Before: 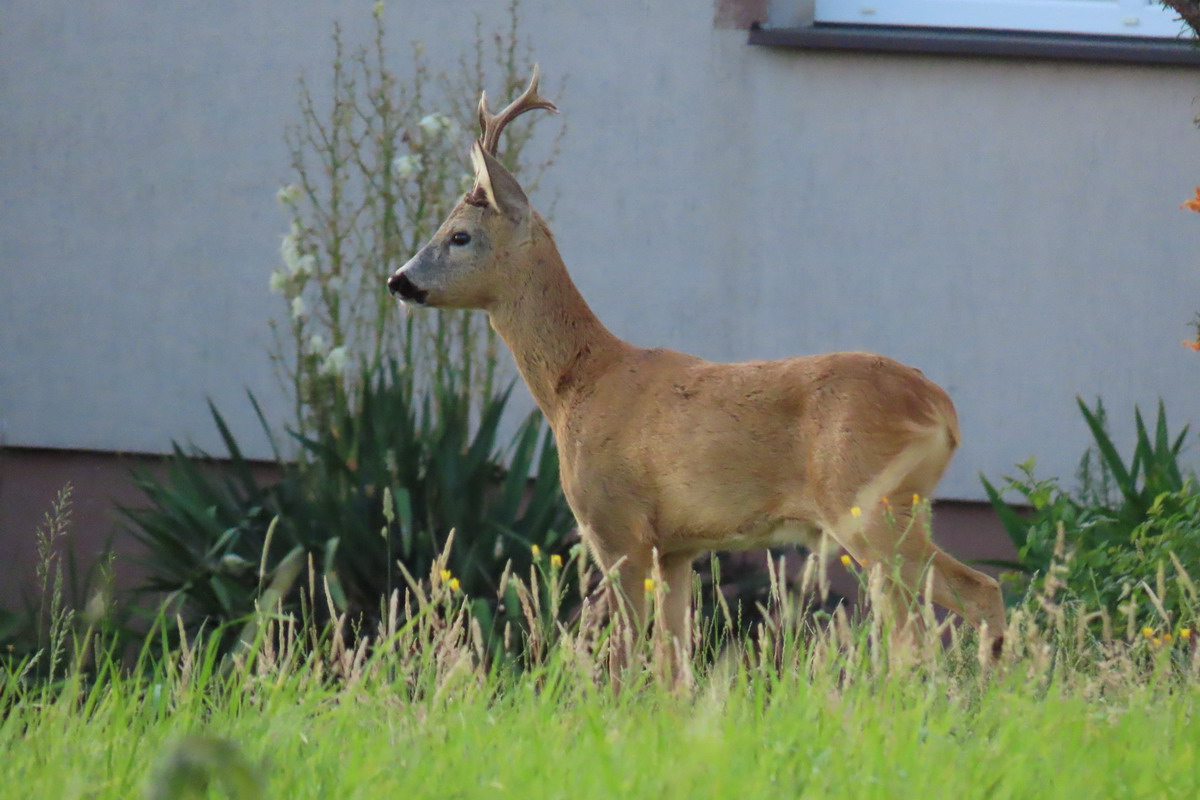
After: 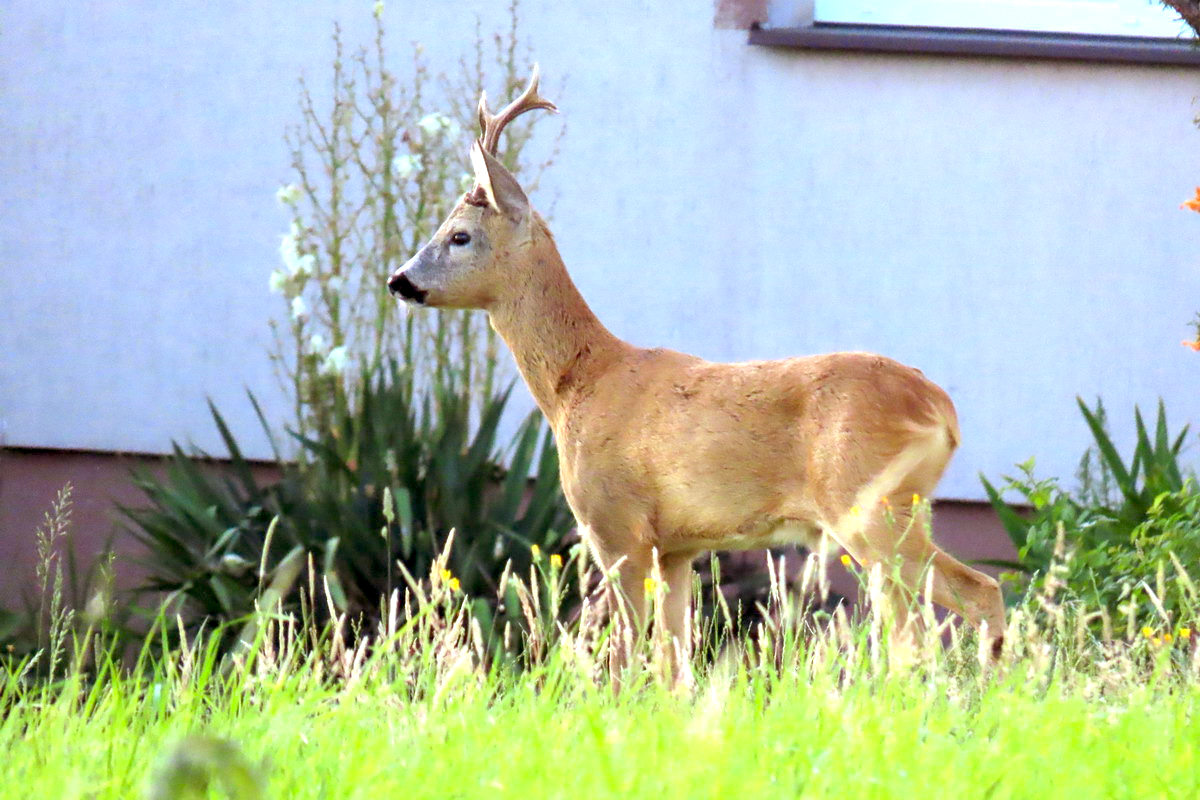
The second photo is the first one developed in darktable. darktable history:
exposure: black level correction 0.009, exposure 1.425 EV, compensate highlight preservation false
white balance: red 0.953, blue 1.081
rgb levels: mode RGB, independent channels, levels [[0, 0.5, 1], [0, 0.521, 1], [0, 0.536, 1]]
